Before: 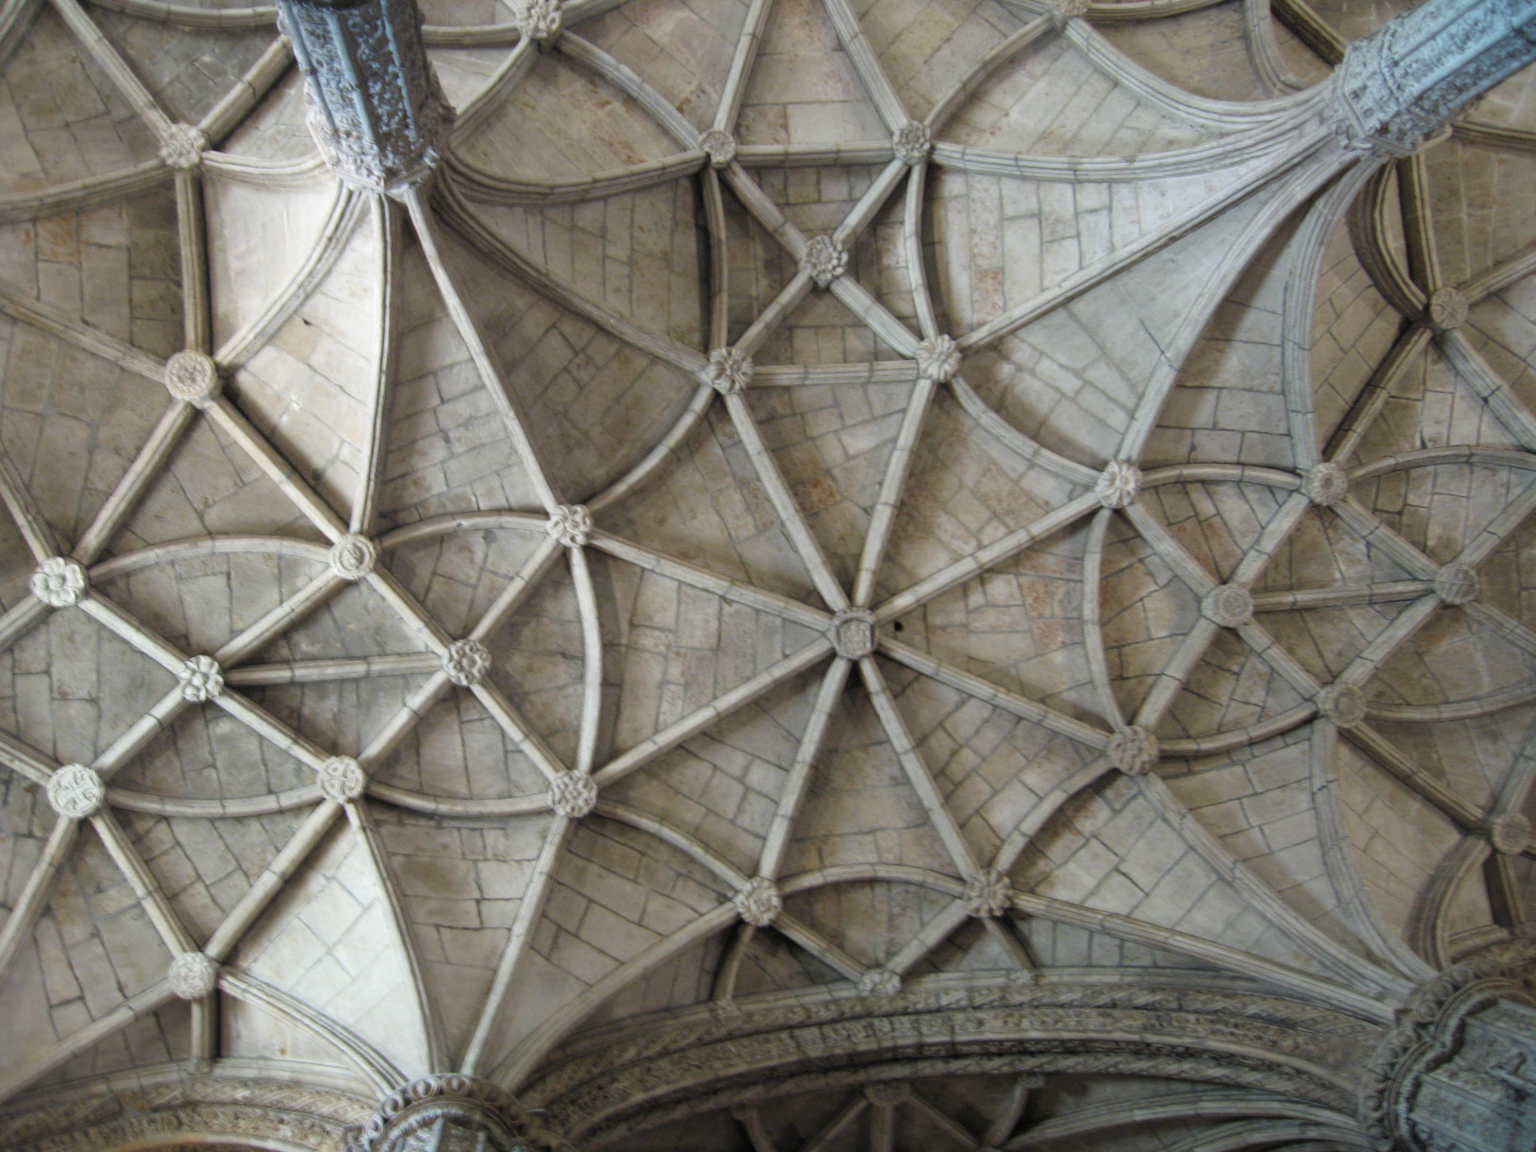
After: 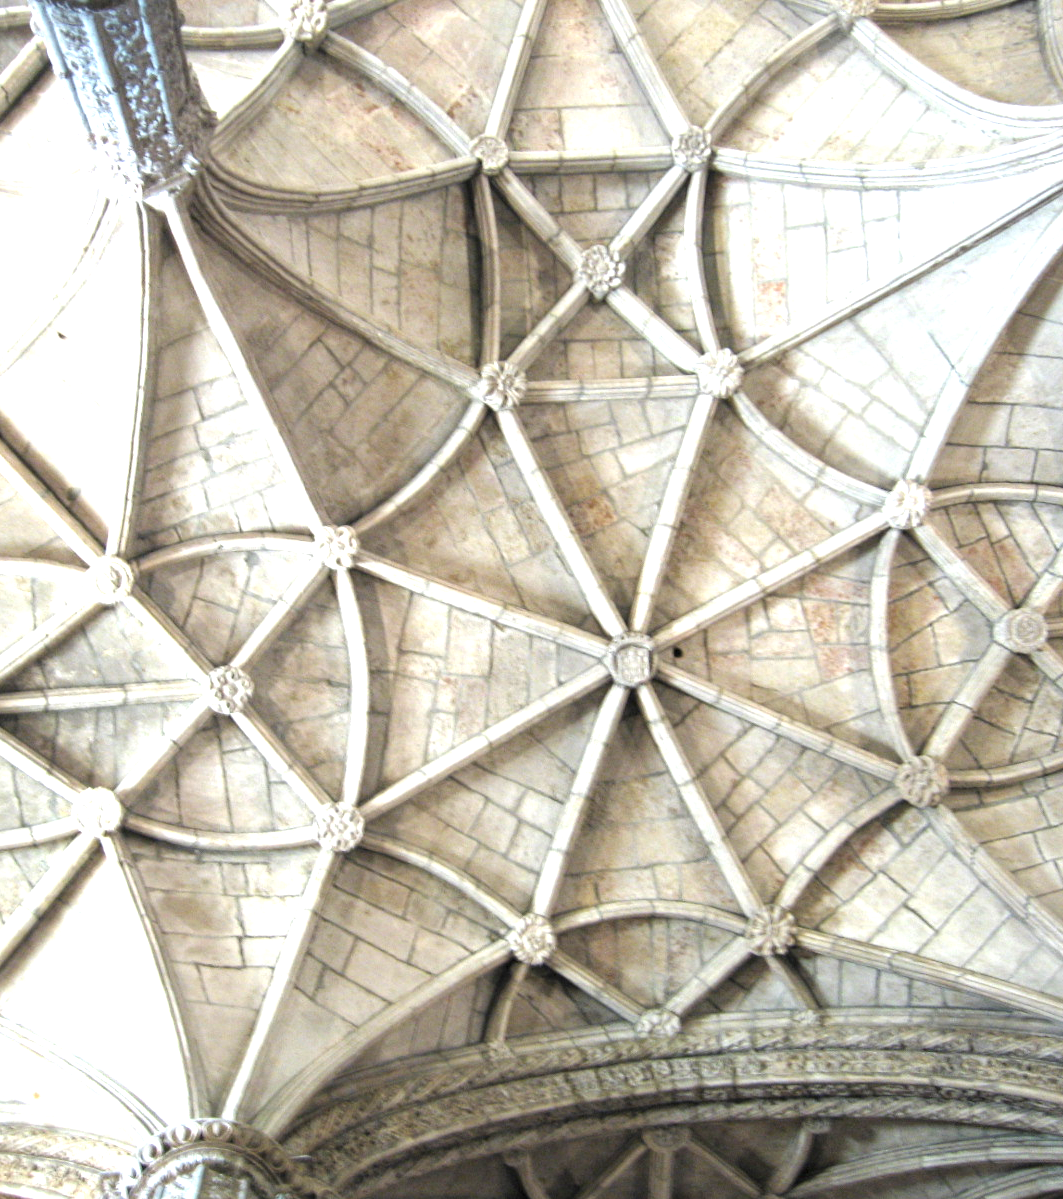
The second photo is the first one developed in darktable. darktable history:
crop and rotate: left 16.178%, right 17.38%
contrast equalizer: y [[0.5, 0.542, 0.583, 0.625, 0.667, 0.708], [0.5 ×6], [0.5 ×6], [0 ×6], [0 ×6]], mix 0.193
exposure: black level correction 0, exposure 1.517 EV, compensate highlight preservation false
